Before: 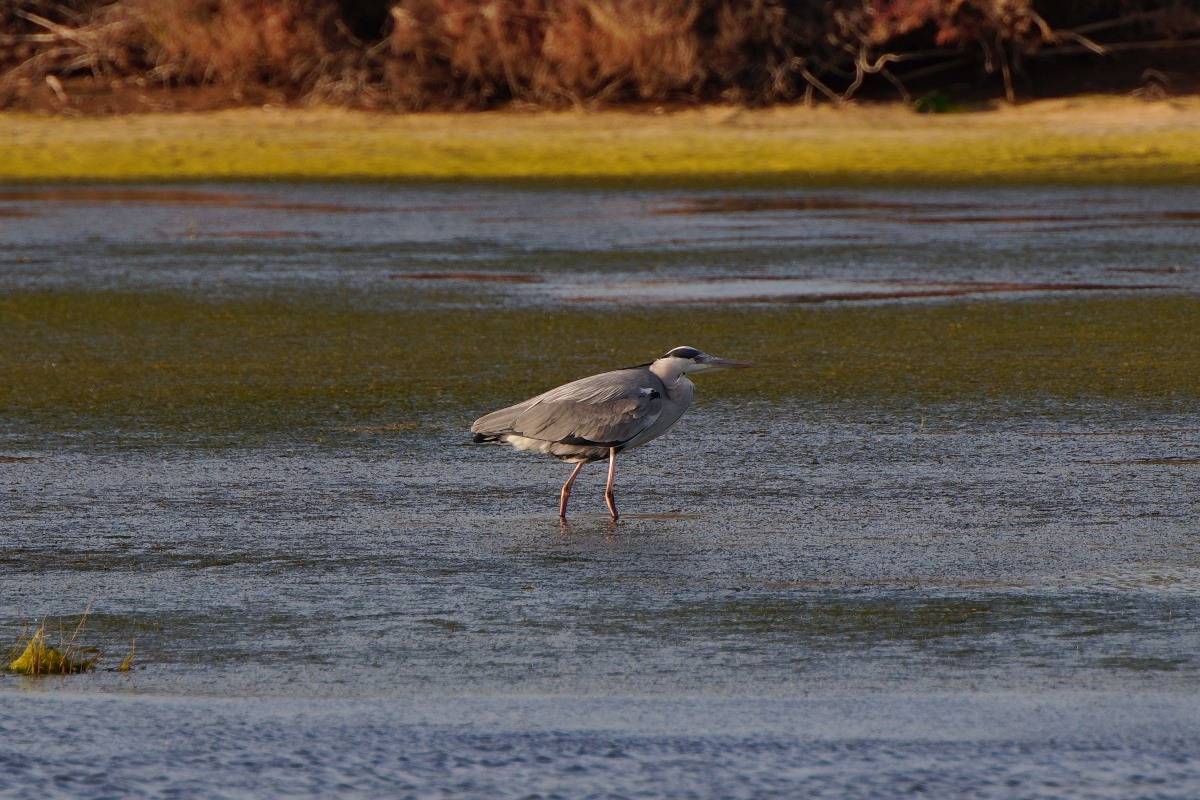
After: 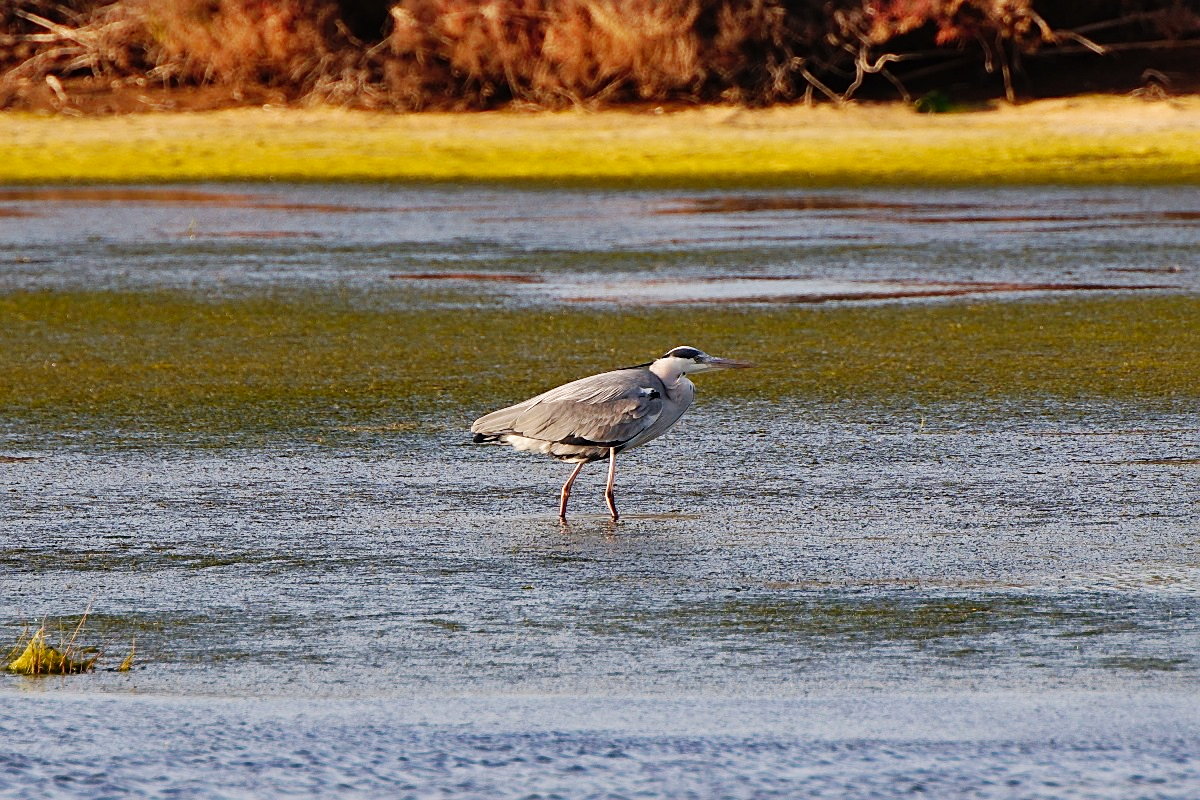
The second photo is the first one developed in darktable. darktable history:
base curve: curves: ch0 [(0, 0) (0.008, 0.007) (0.022, 0.029) (0.048, 0.089) (0.092, 0.197) (0.191, 0.399) (0.275, 0.534) (0.357, 0.65) (0.477, 0.78) (0.542, 0.833) (0.799, 0.973) (1, 1)], preserve colors none
sharpen: on, module defaults
